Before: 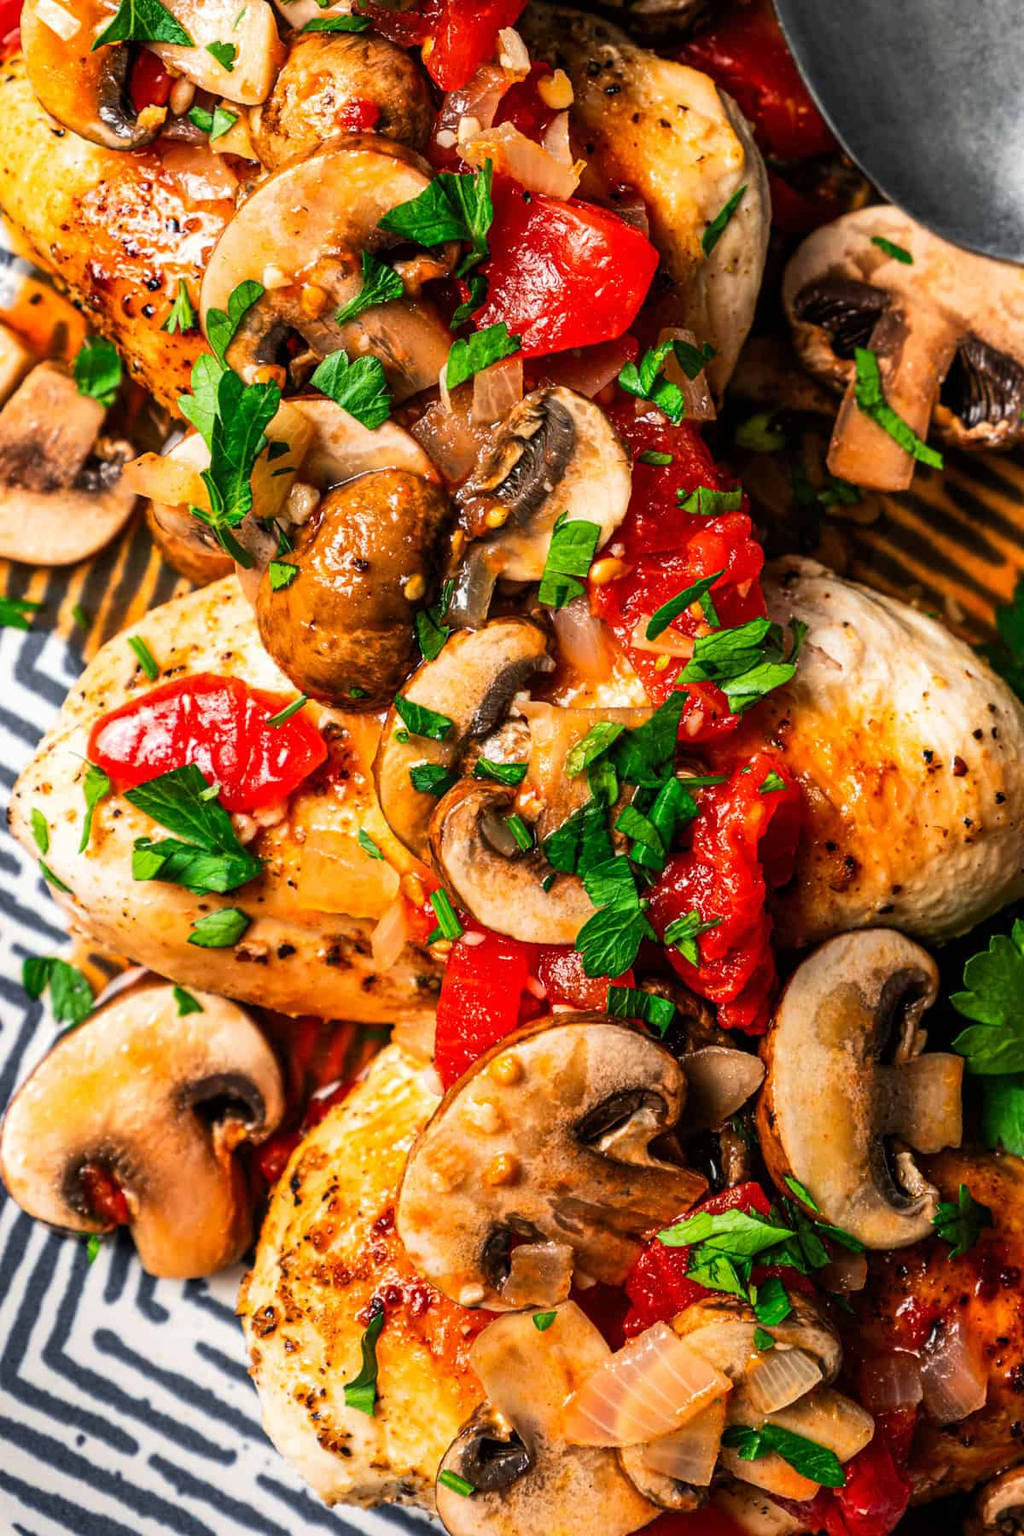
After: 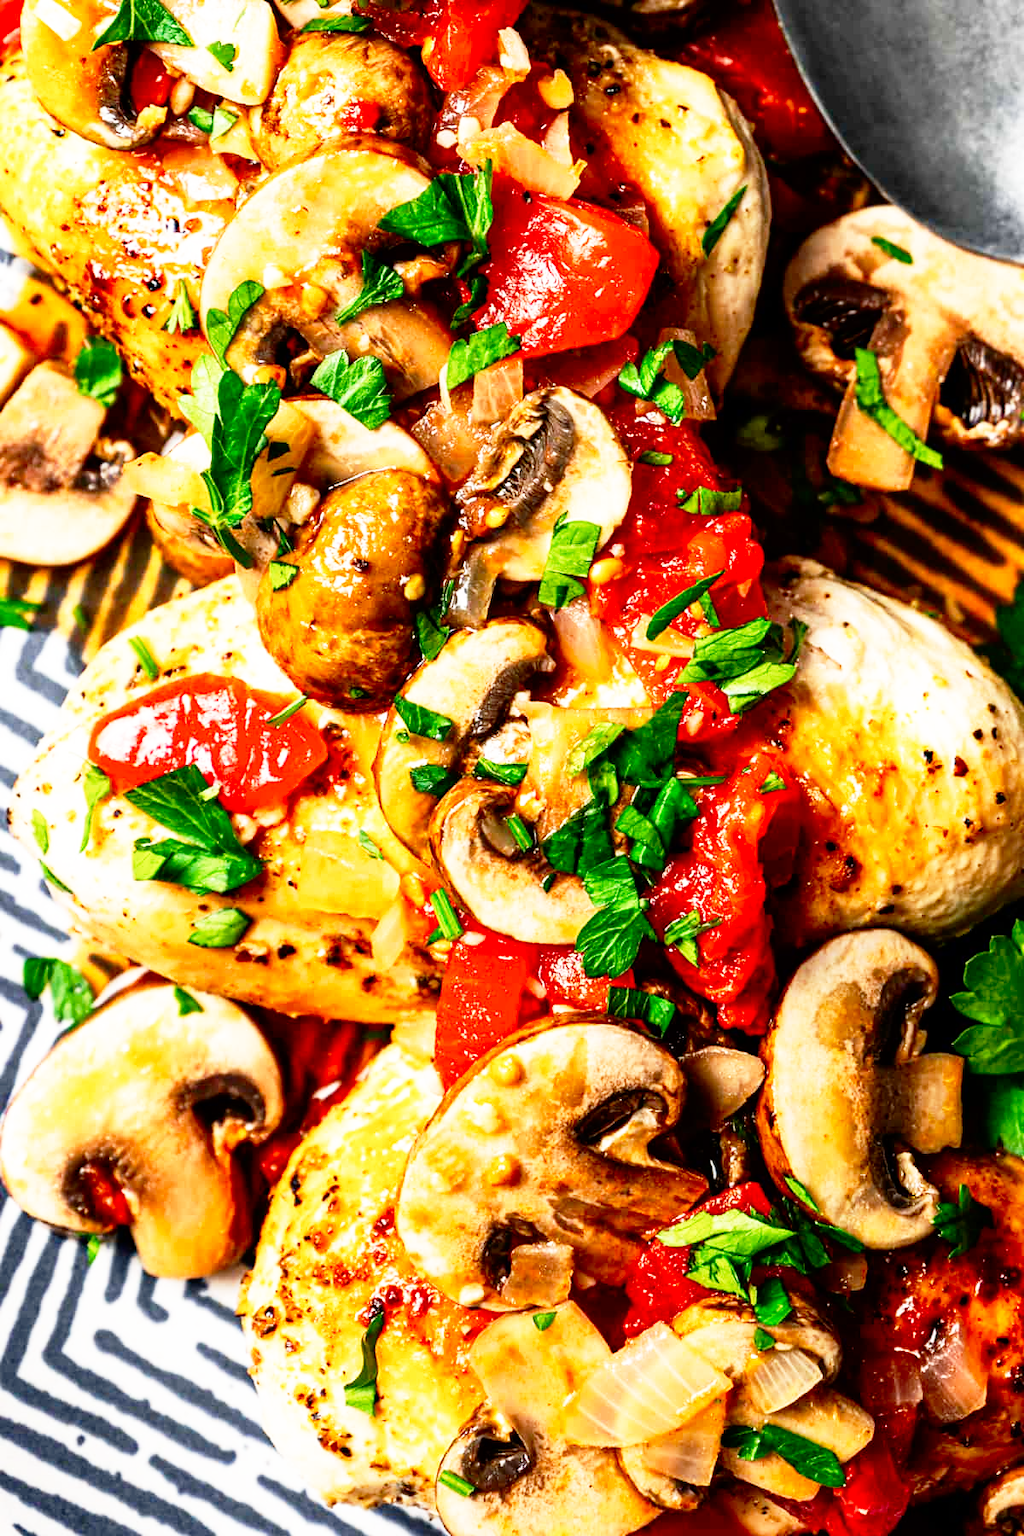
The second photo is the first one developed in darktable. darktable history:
contrast brightness saturation: brightness -0.098
base curve: curves: ch0 [(0, 0) (0.012, 0.01) (0.073, 0.168) (0.31, 0.711) (0.645, 0.957) (1, 1)], preserve colors none
